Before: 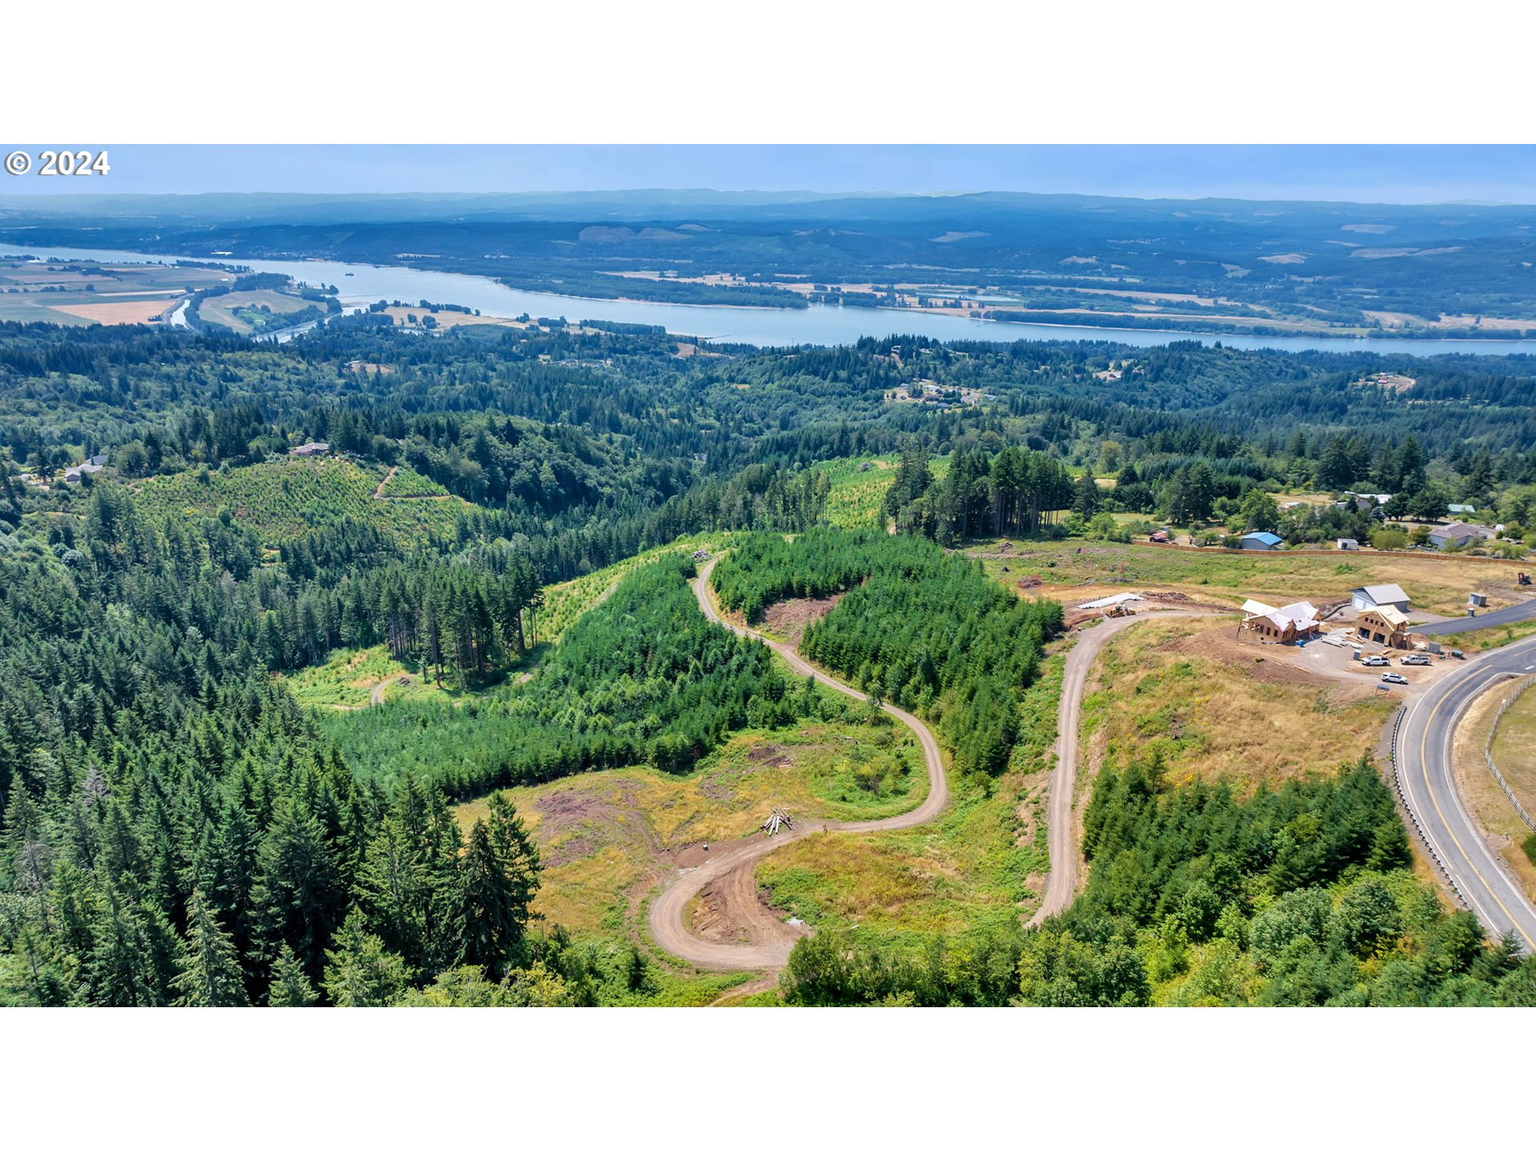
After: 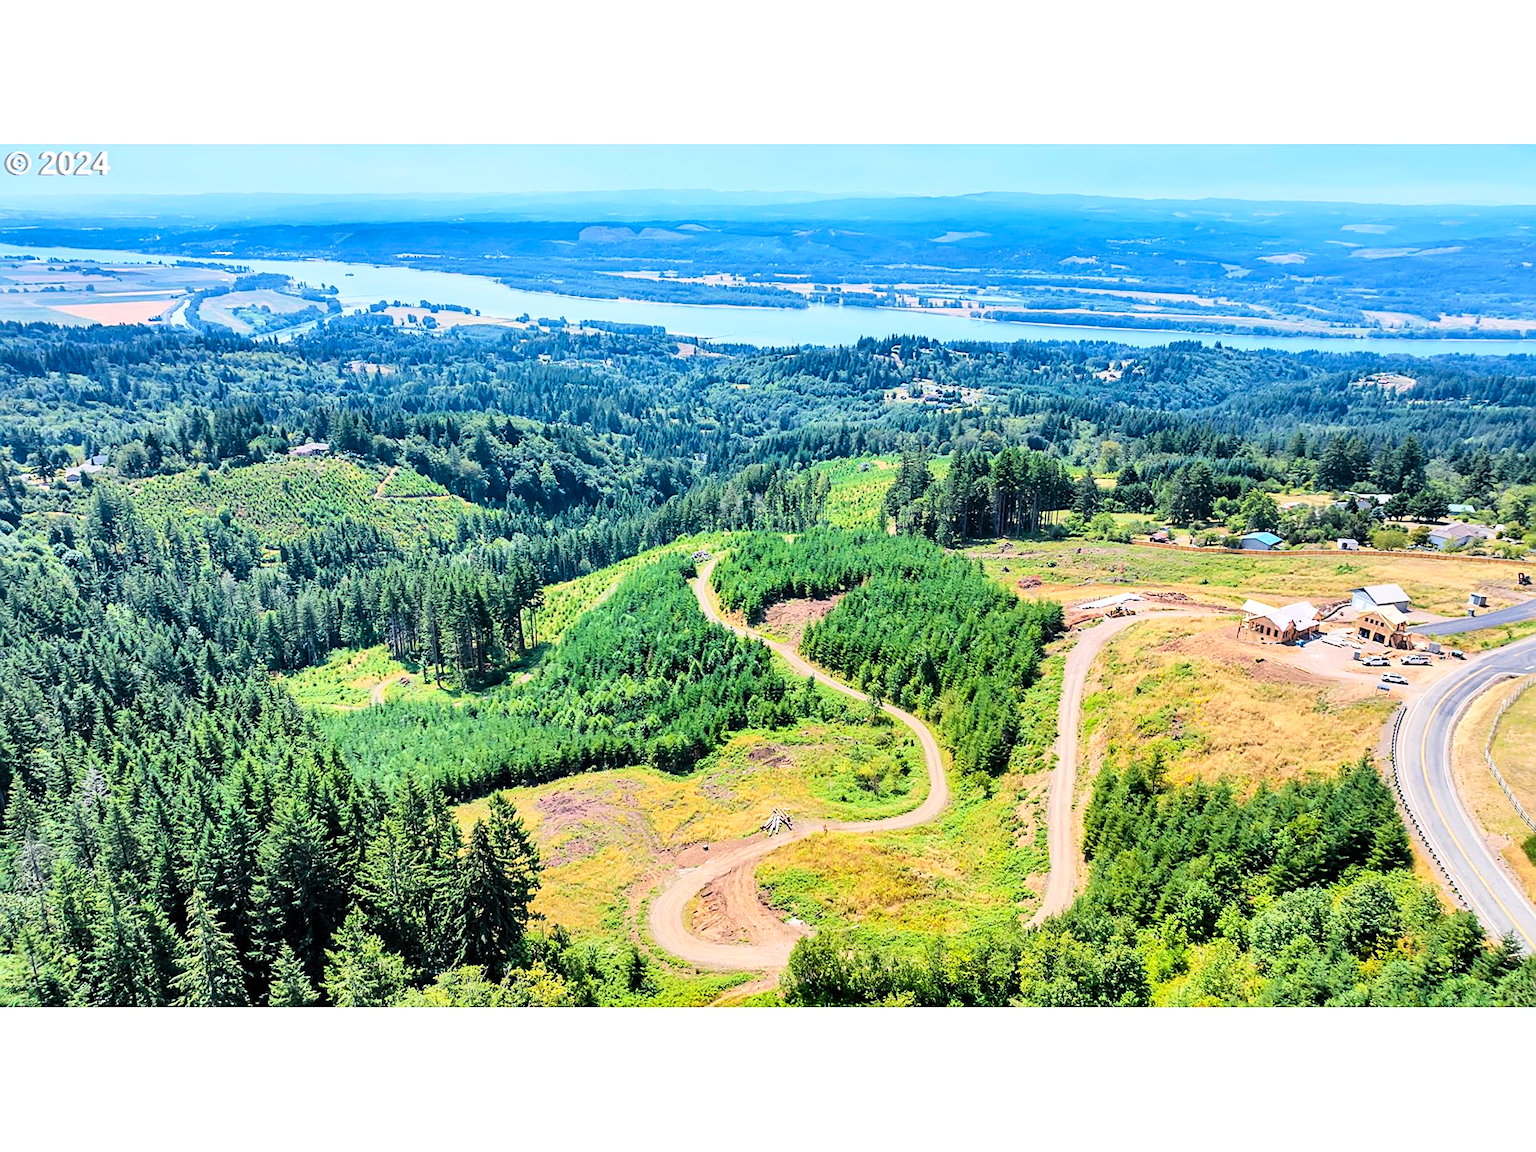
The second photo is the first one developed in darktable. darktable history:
tone curve: curves: ch0 [(0, 0) (0.004, 0.001) (0.133, 0.112) (0.325, 0.362) (0.832, 0.893) (1, 1)], color space Lab, linked channels, preserve colors none
sharpen: on, module defaults
contrast brightness saturation: contrast 0.2, brightness 0.16, saturation 0.22
